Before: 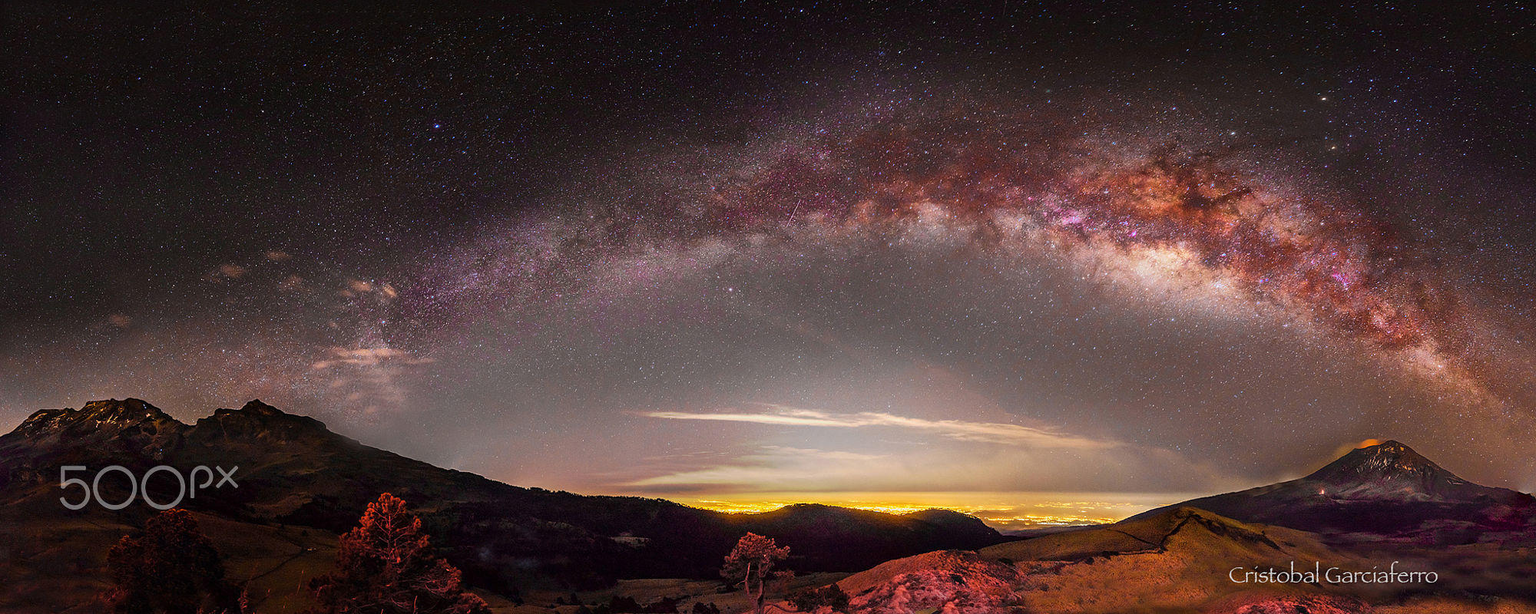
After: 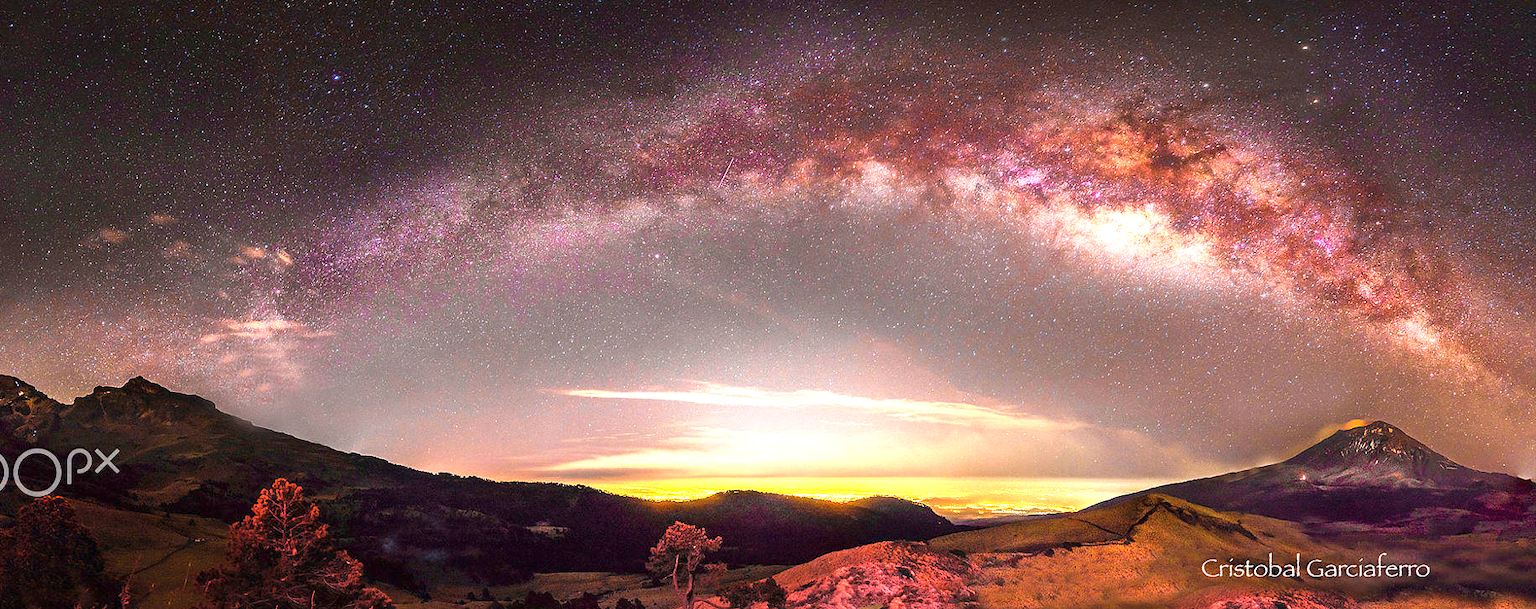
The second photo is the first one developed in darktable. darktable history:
exposure: black level correction 0, exposure 1.2 EV, compensate highlight preservation false
crop and rotate: left 8.403%, top 9.086%
velvia: on, module defaults
